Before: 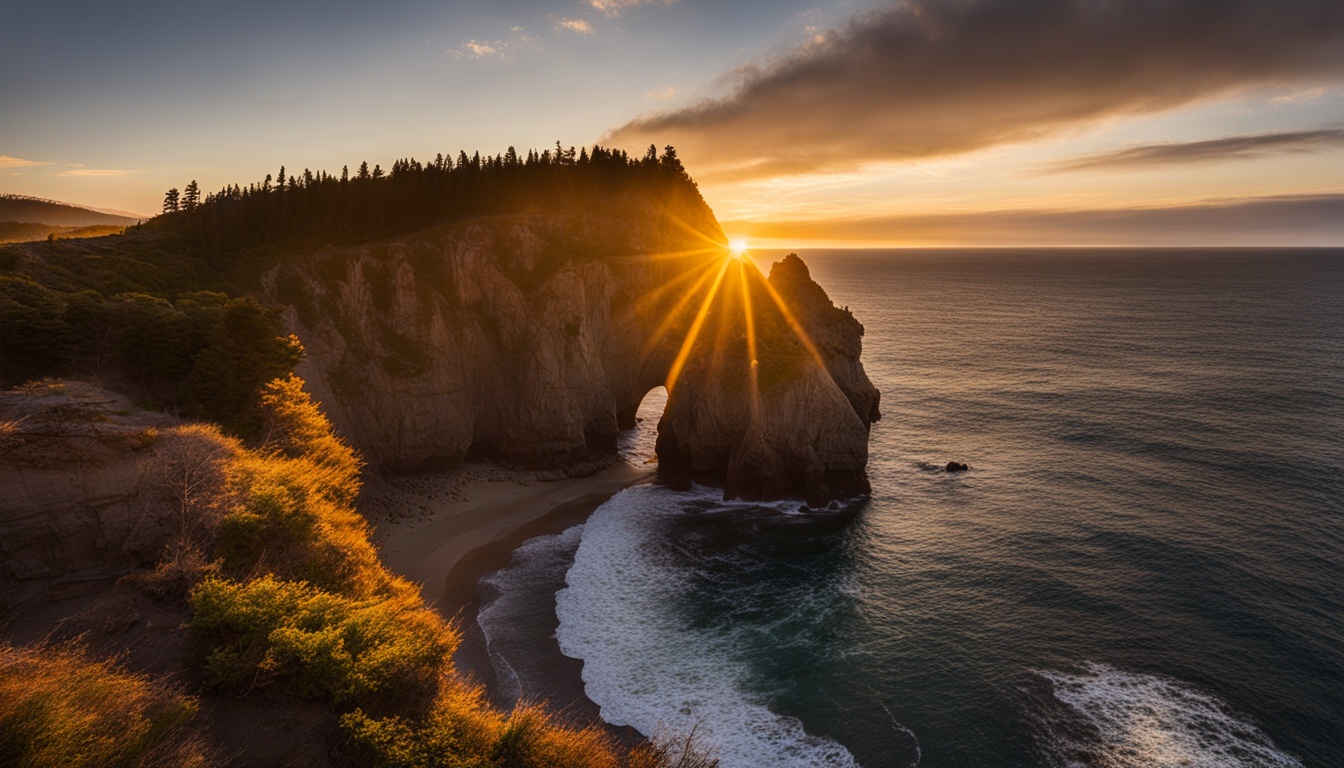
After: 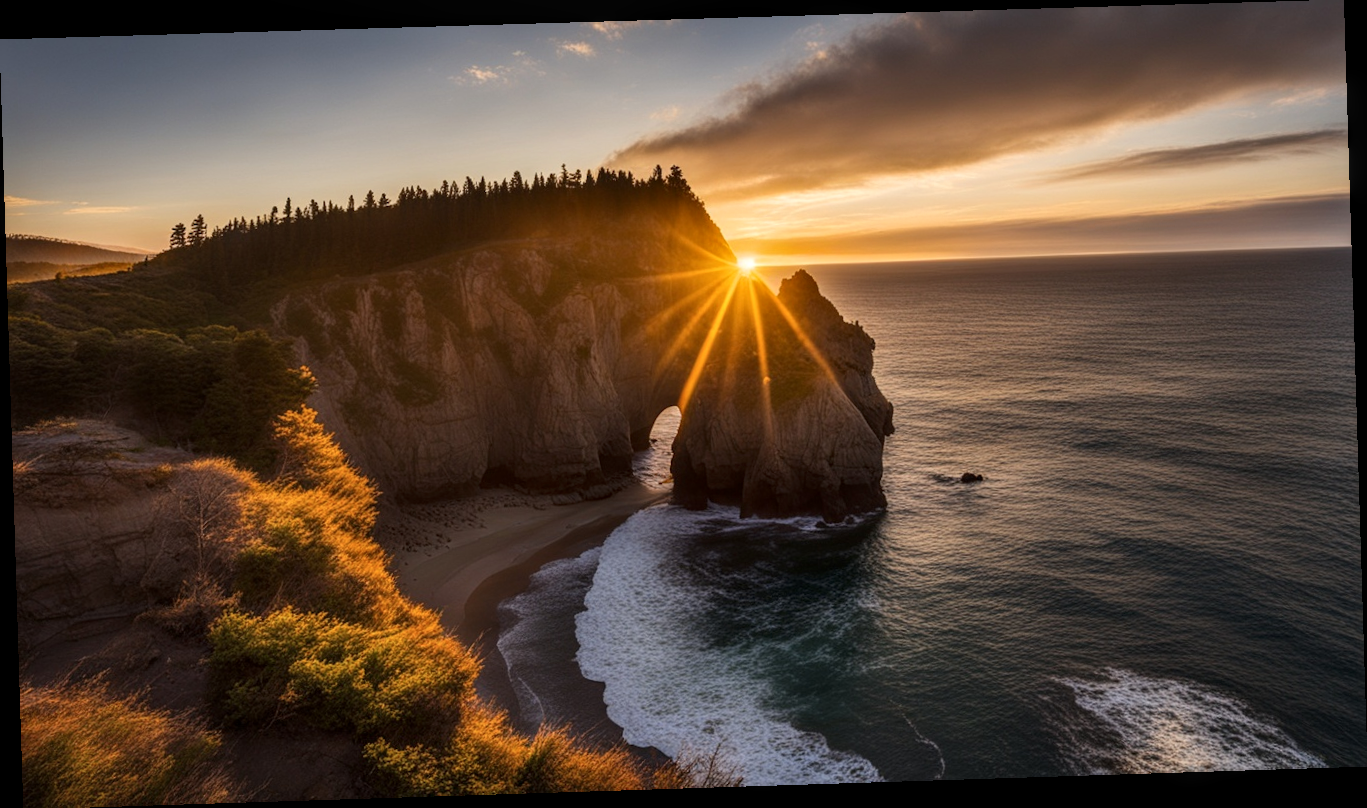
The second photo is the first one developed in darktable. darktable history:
crop: bottom 0.071%
rotate and perspective: rotation -1.77°, lens shift (horizontal) 0.004, automatic cropping off
local contrast: on, module defaults
